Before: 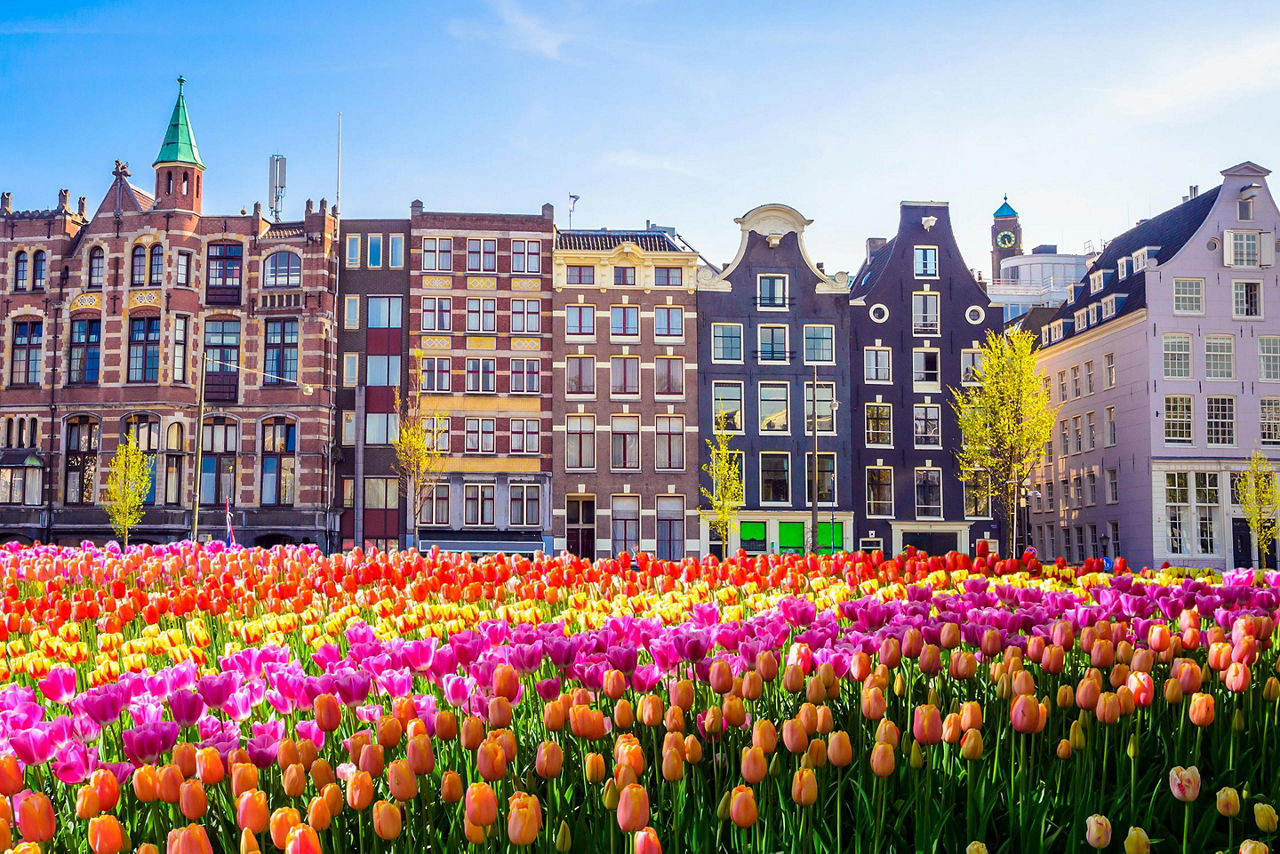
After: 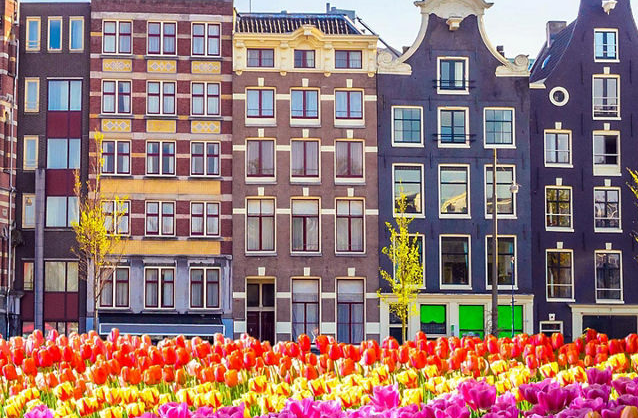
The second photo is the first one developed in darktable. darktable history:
crop: left 25.027%, top 25.418%, right 25.086%, bottom 25.58%
